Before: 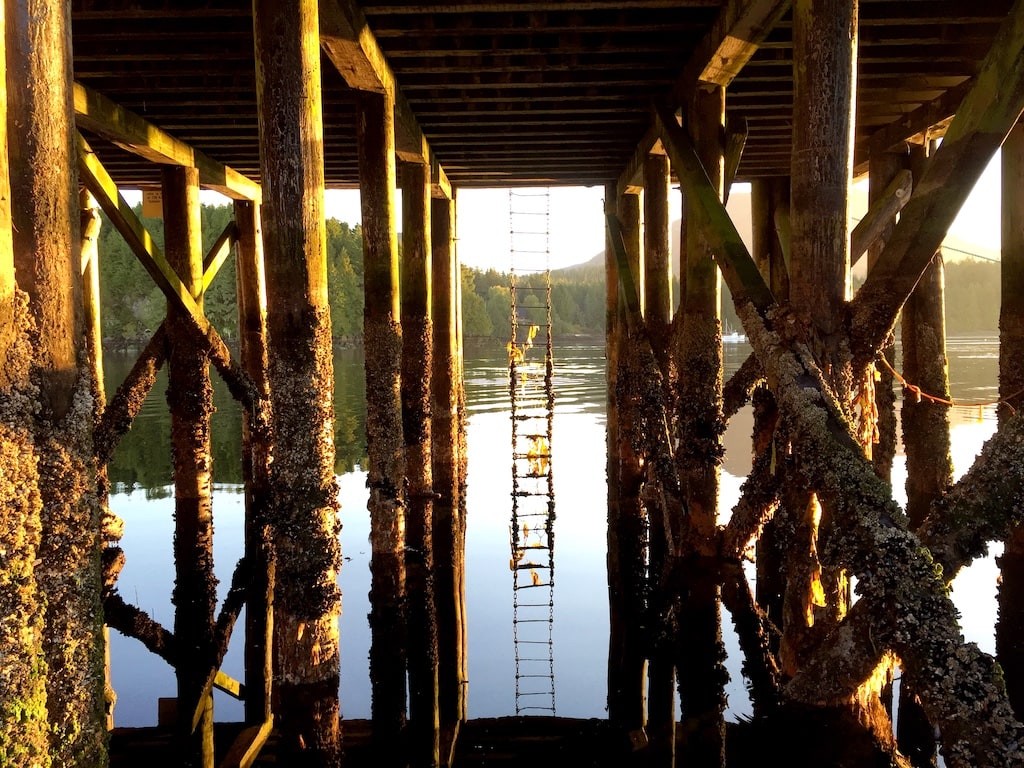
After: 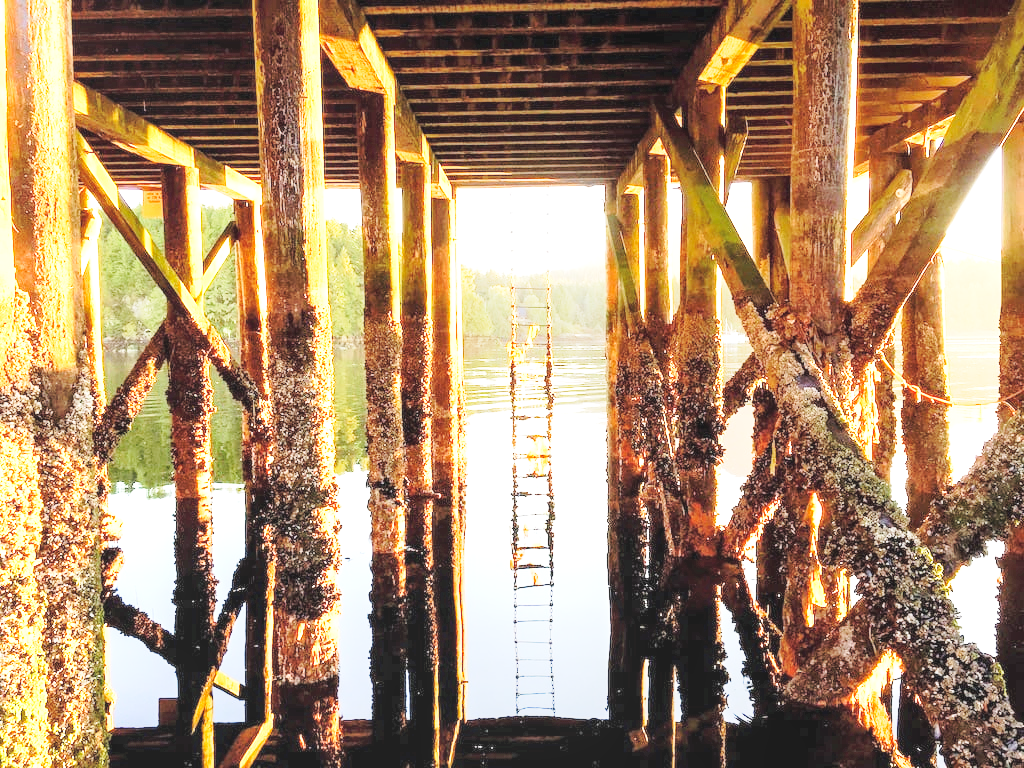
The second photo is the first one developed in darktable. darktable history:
exposure: black level correction 0, exposure 1.931 EV, compensate highlight preservation false
base curve: curves: ch0 [(0, 0) (0.028, 0.03) (0.121, 0.232) (0.46, 0.748) (0.859, 0.968) (1, 1)], preserve colors none
local contrast: detail 109%
contrast brightness saturation: brightness 0.271
